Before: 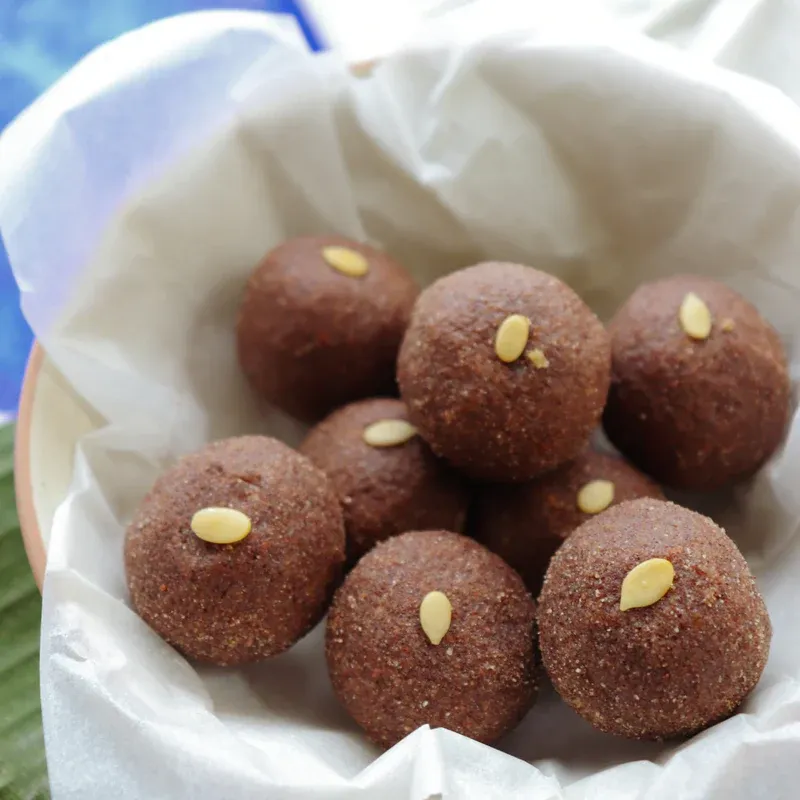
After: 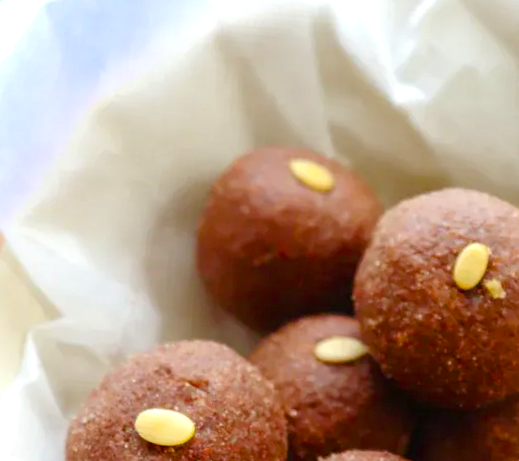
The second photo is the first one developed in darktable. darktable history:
exposure: exposure 0.507 EV, compensate highlight preservation false
crop and rotate: angle -4.99°, left 2.122%, top 6.945%, right 27.566%, bottom 30.519%
tone equalizer: on, module defaults
color balance rgb: perceptual saturation grading › global saturation 35%, perceptual saturation grading › highlights -25%, perceptual saturation grading › shadows 50%
